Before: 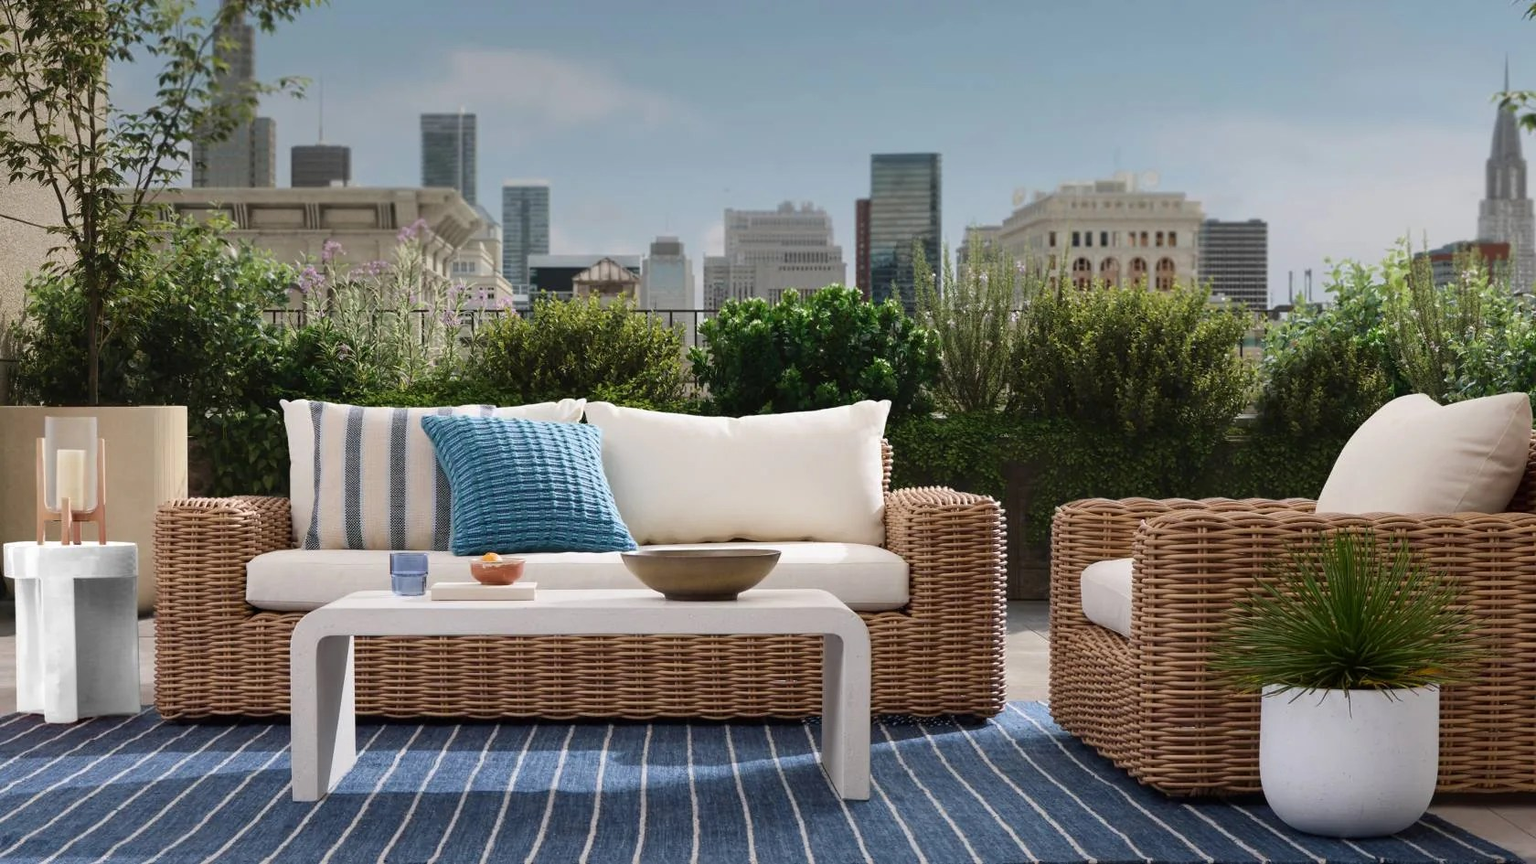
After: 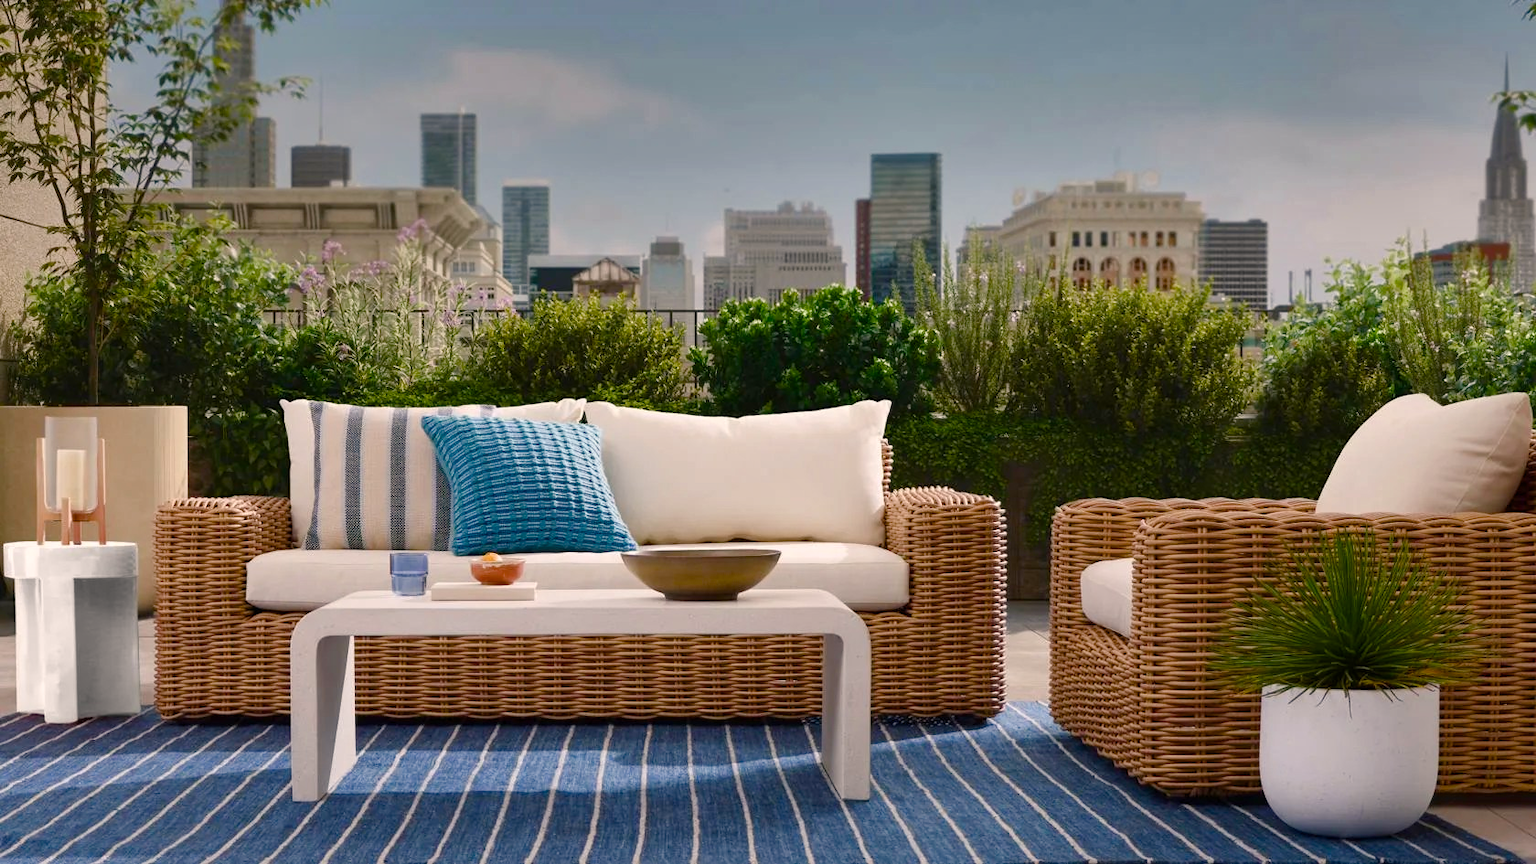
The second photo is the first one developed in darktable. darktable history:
color balance rgb: shadows lift › hue 85.79°, highlights gain › chroma 3.088%, highlights gain › hue 54.55°, linear chroma grading › global chroma 25.369%, perceptual saturation grading › global saturation 20%, perceptual saturation grading › highlights -50.302%, perceptual saturation grading › shadows 30.39%
shadows and highlights: shadows 20.79, highlights -82.64, soften with gaussian
